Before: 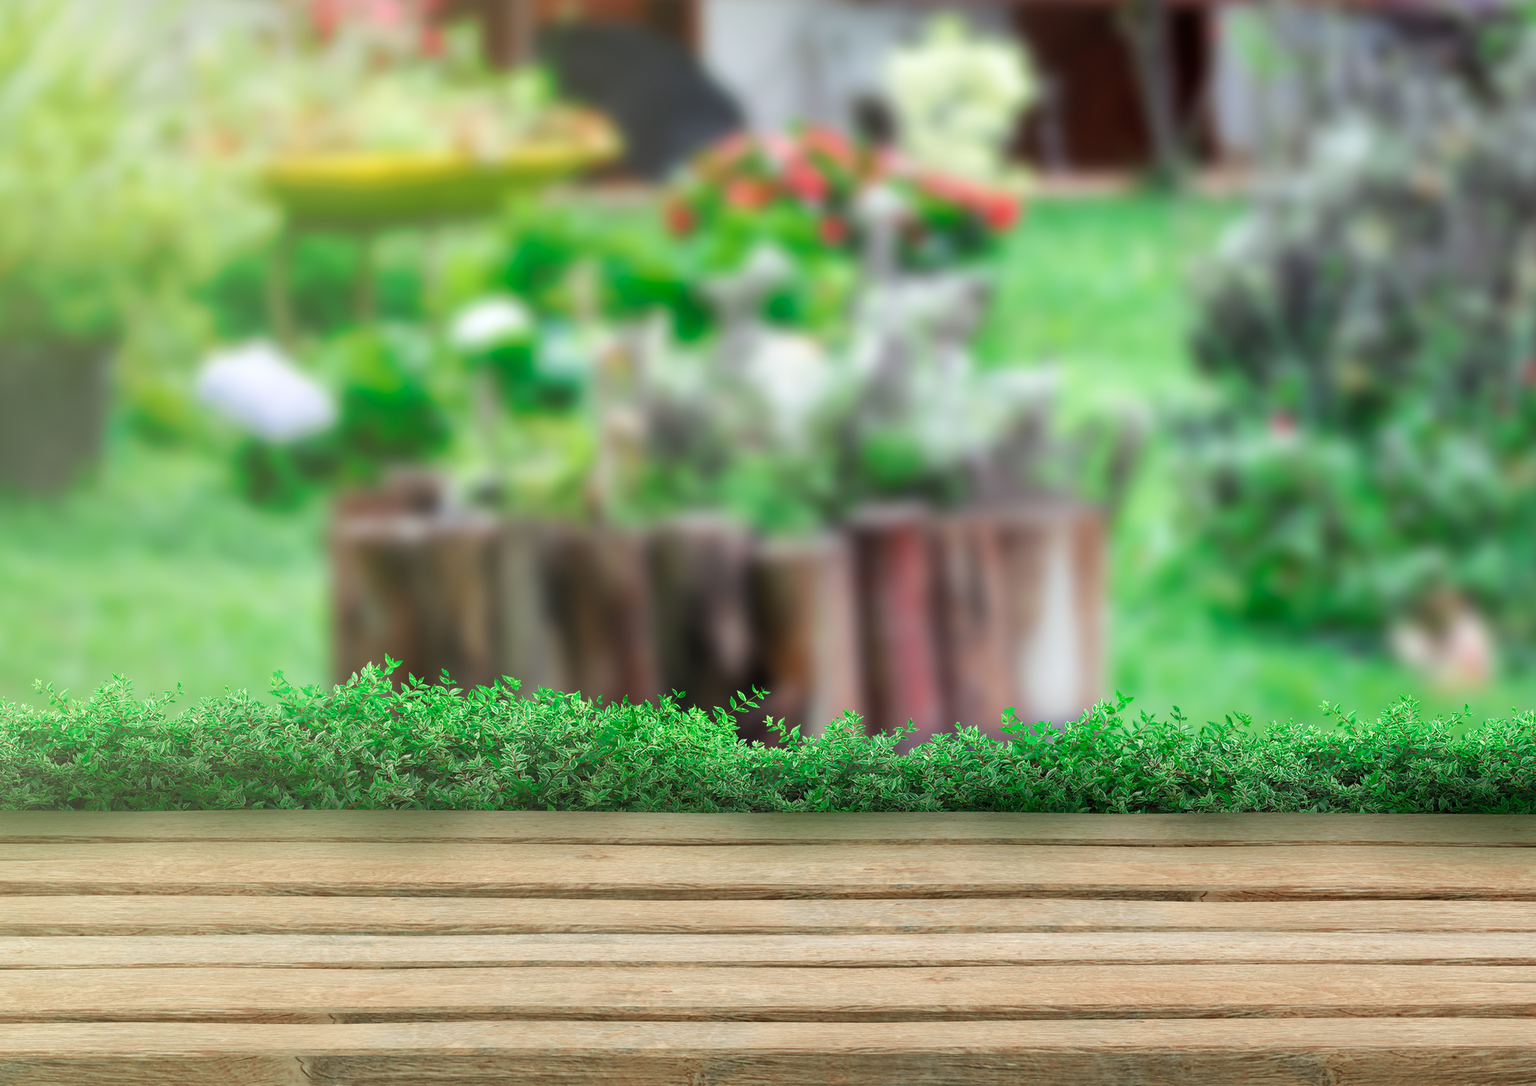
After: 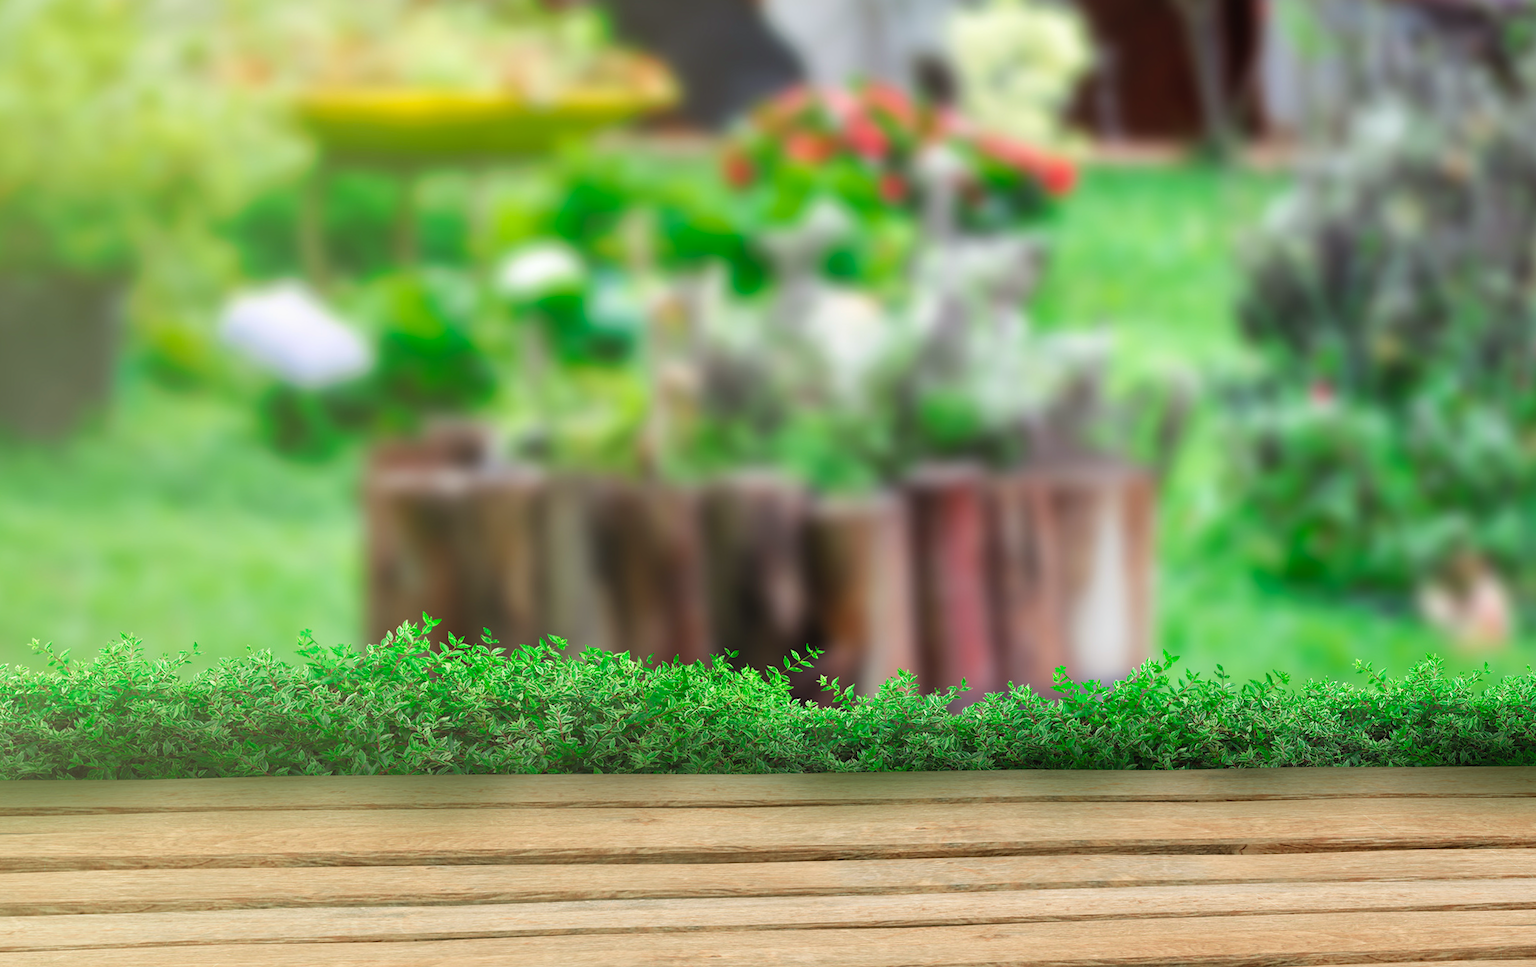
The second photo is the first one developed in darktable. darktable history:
crop: top 0.448%, right 0.264%, bottom 5.045%
color balance rgb: shadows lift › chroma 2%, shadows lift › hue 50°, power › hue 60°, highlights gain › chroma 1%, highlights gain › hue 60°, global offset › luminance 0.25%, global vibrance 30%
rotate and perspective: rotation 0.679°, lens shift (horizontal) 0.136, crop left 0.009, crop right 0.991, crop top 0.078, crop bottom 0.95
